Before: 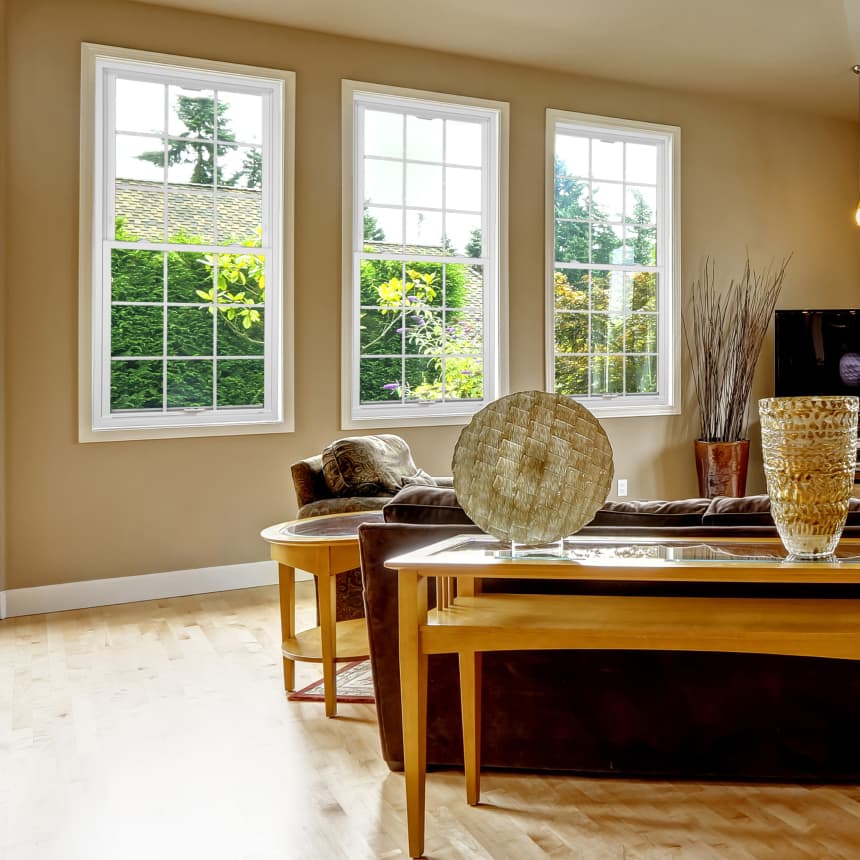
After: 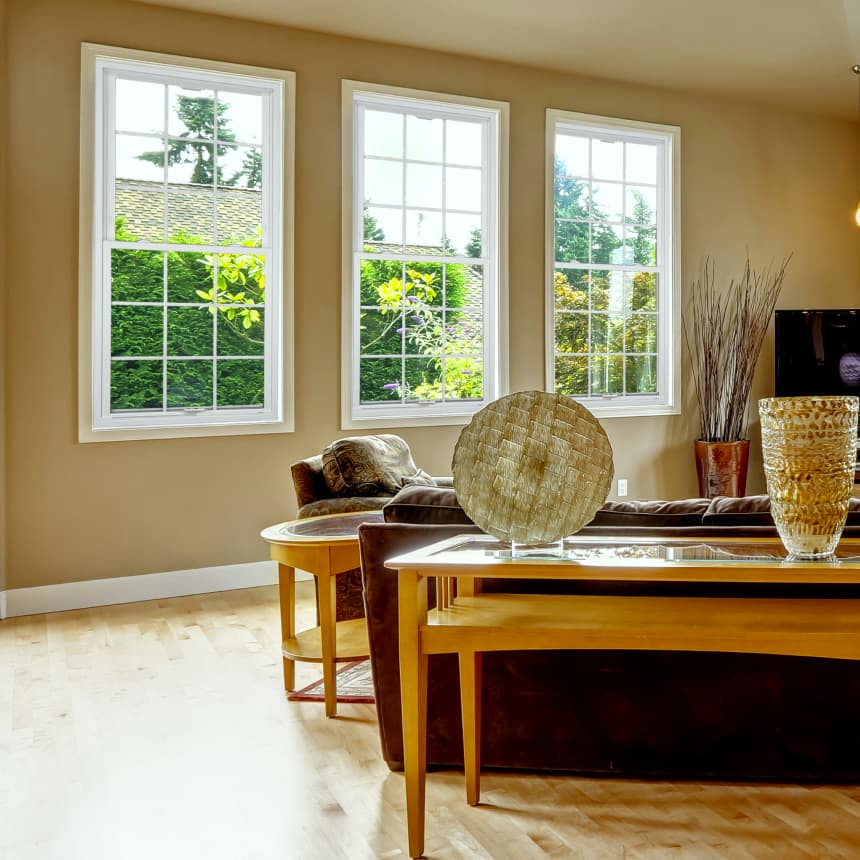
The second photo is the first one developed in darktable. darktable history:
white balance: red 0.978, blue 0.999
color correction: saturation 1.11
